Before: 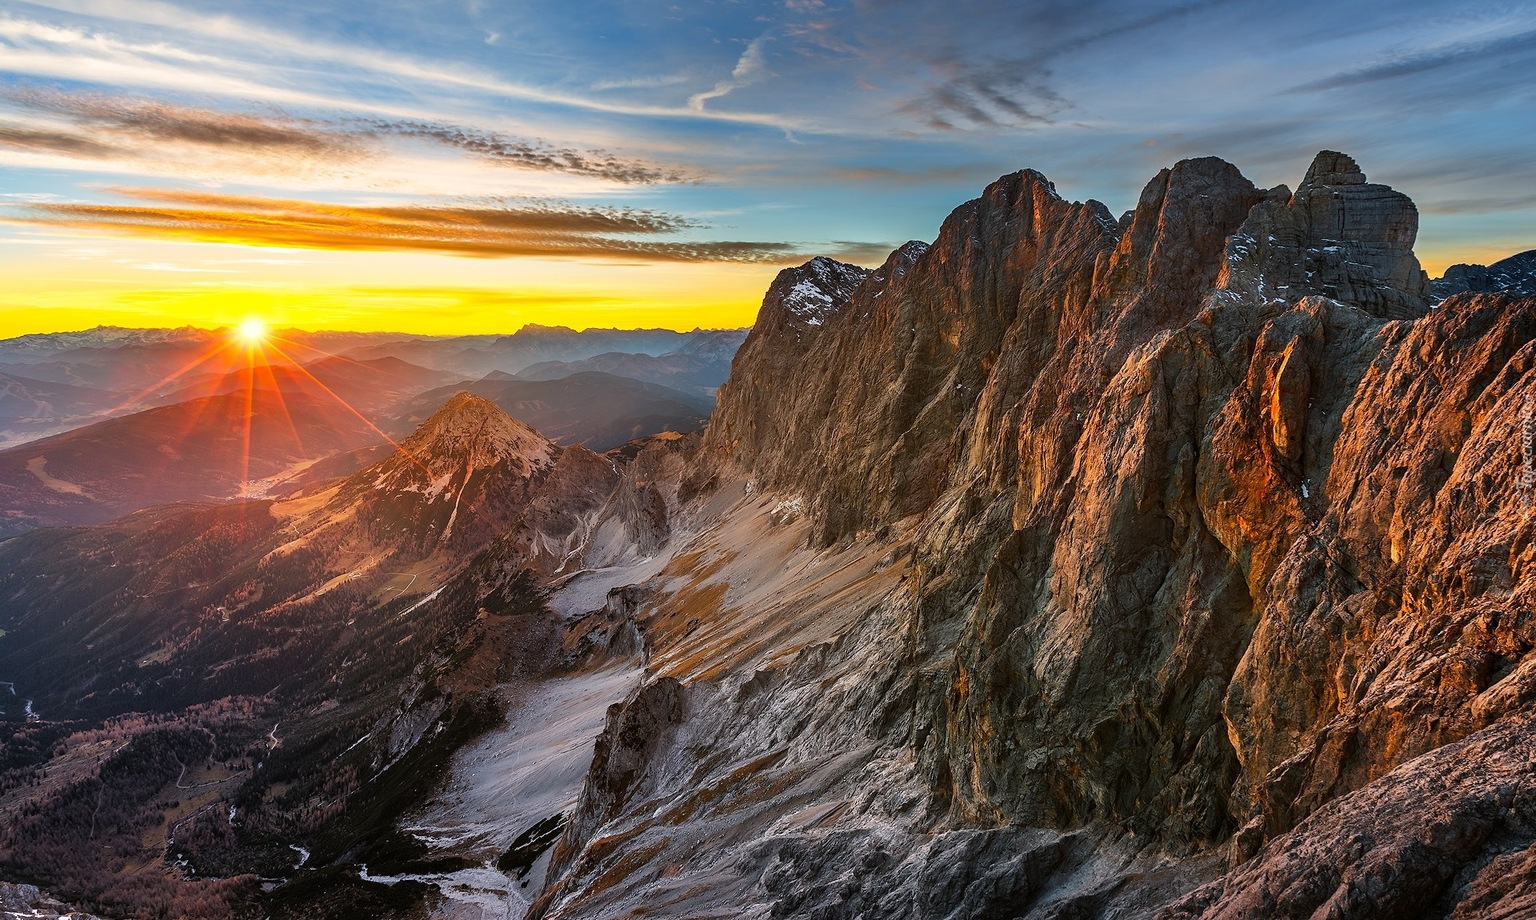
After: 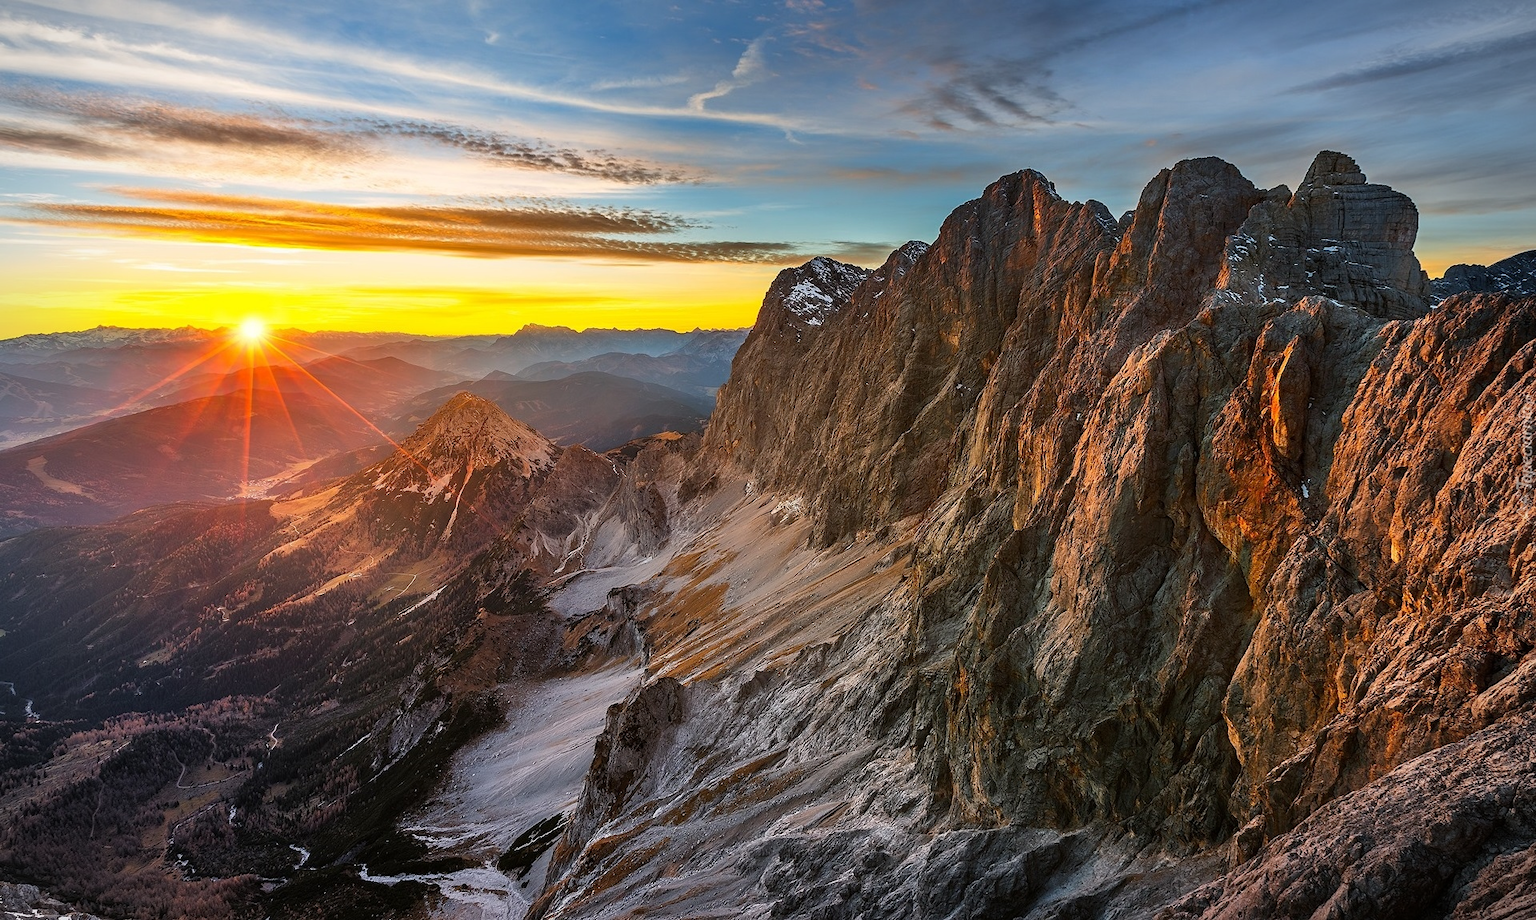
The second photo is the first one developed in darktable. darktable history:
vignetting: fall-off start 88.6%, fall-off radius 43.81%, brightness -0.327, width/height ratio 1.166
exposure: exposure -0.001 EV, compensate highlight preservation false
